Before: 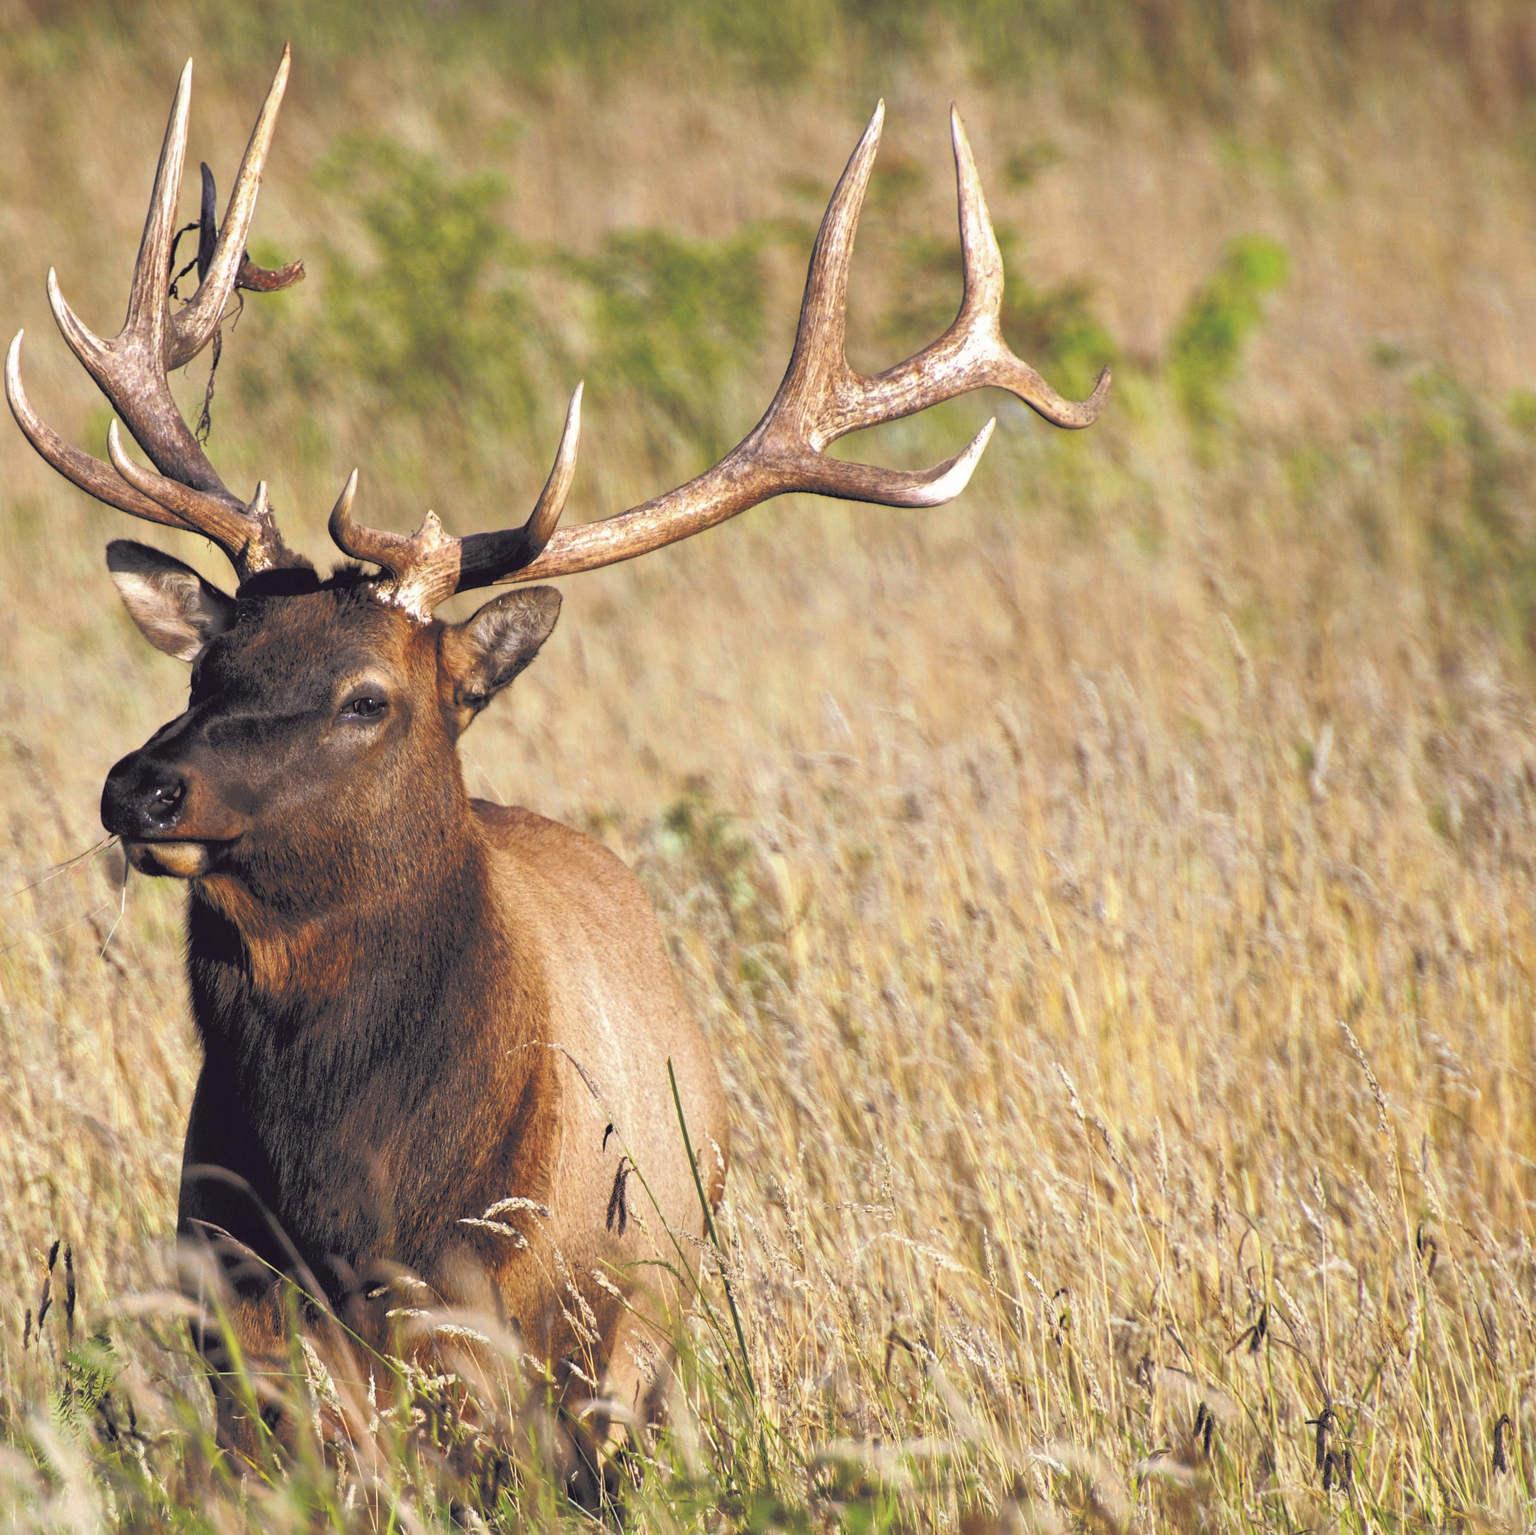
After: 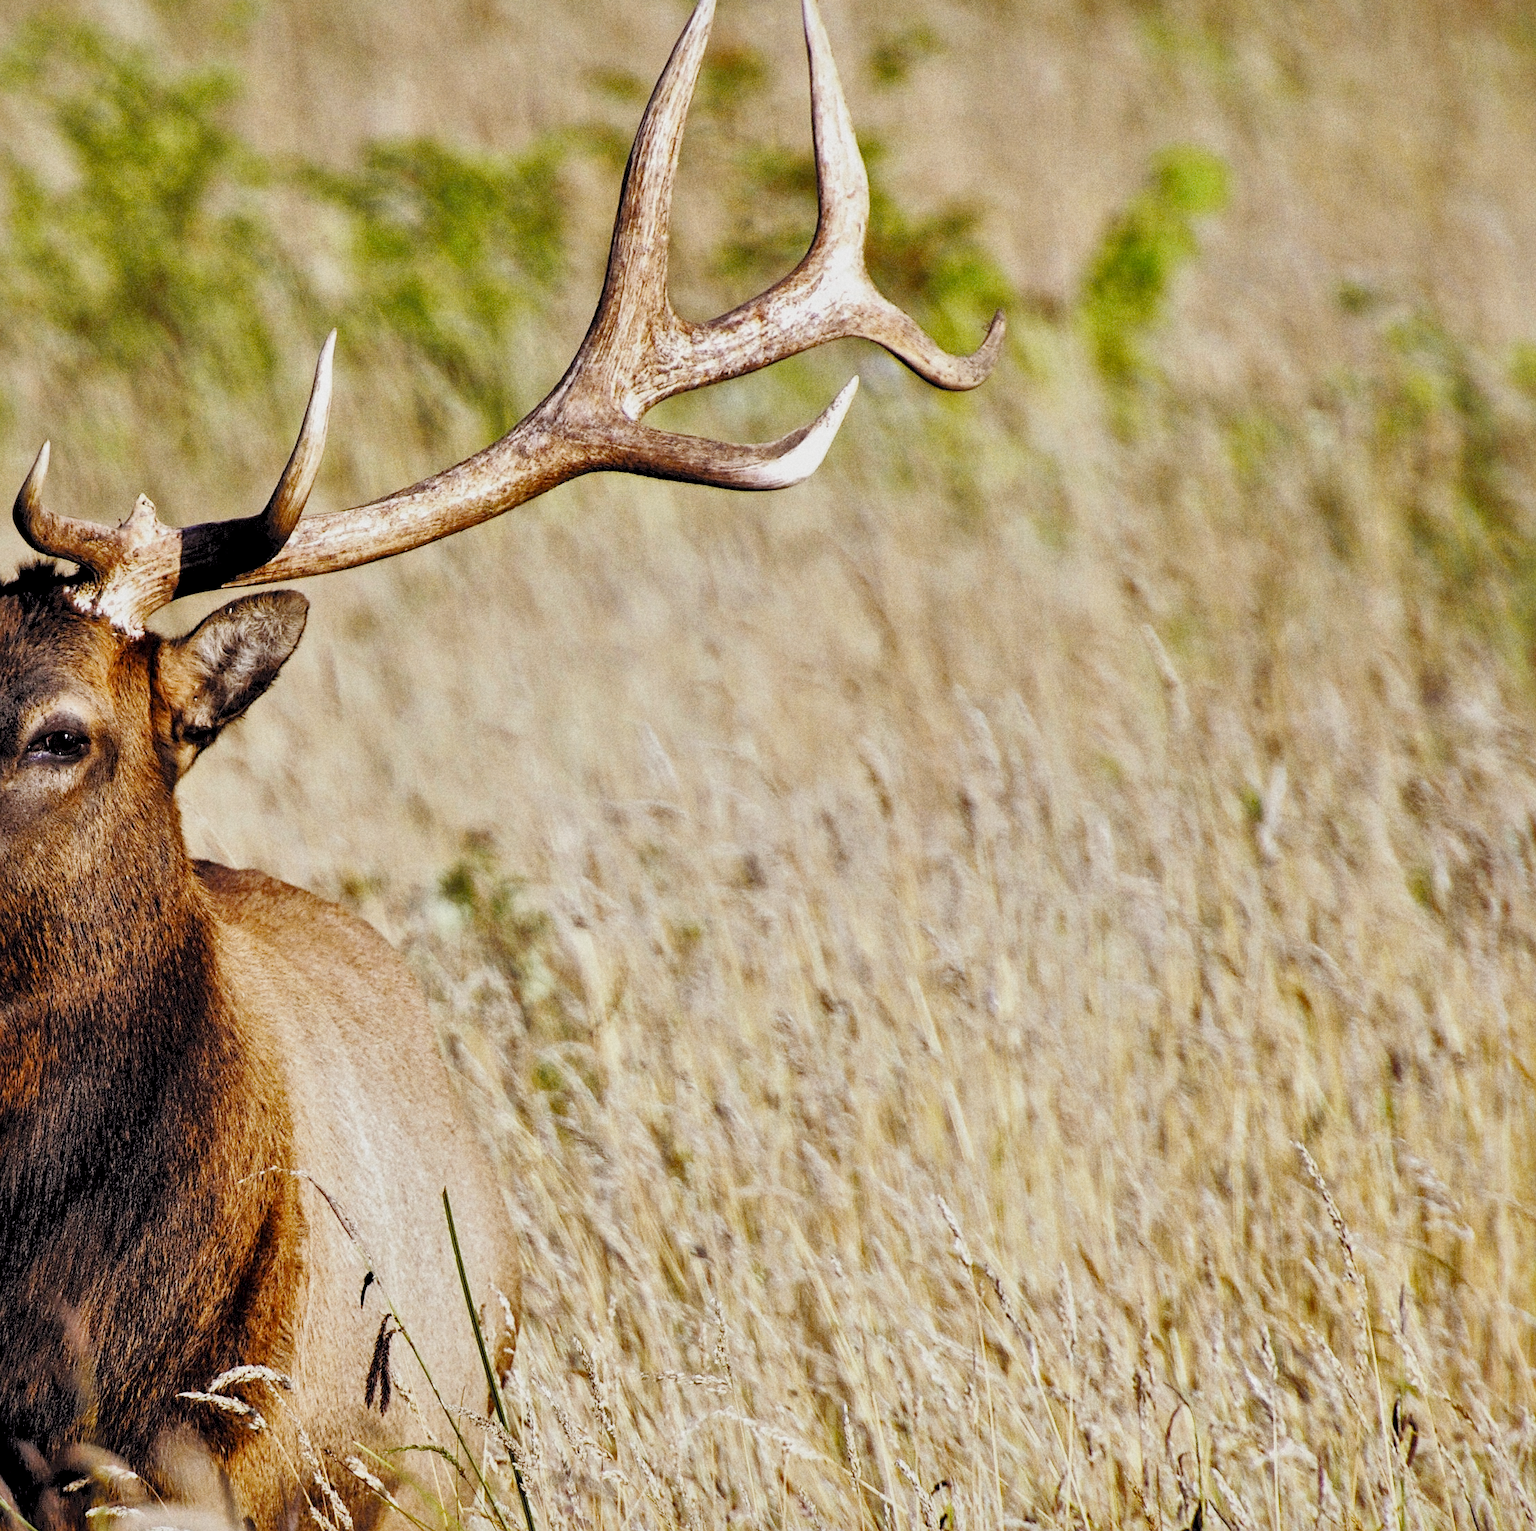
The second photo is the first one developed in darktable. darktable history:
crop and rotate: left 20.74%, top 7.912%, right 0.375%, bottom 13.378%
sharpen: radius 1.272, amount 0.305, threshold 0
tone equalizer: on, module defaults
grain: on, module defaults
local contrast: mode bilateral grid, contrast 25, coarseness 60, detail 151%, midtone range 0.2
filmic rgb: black relative exposure -2.85 EV, white relative exposure 4.56 EV, hardness 1.77, contrast 1.25, preserve chrominance no, color science v5 (2021)
